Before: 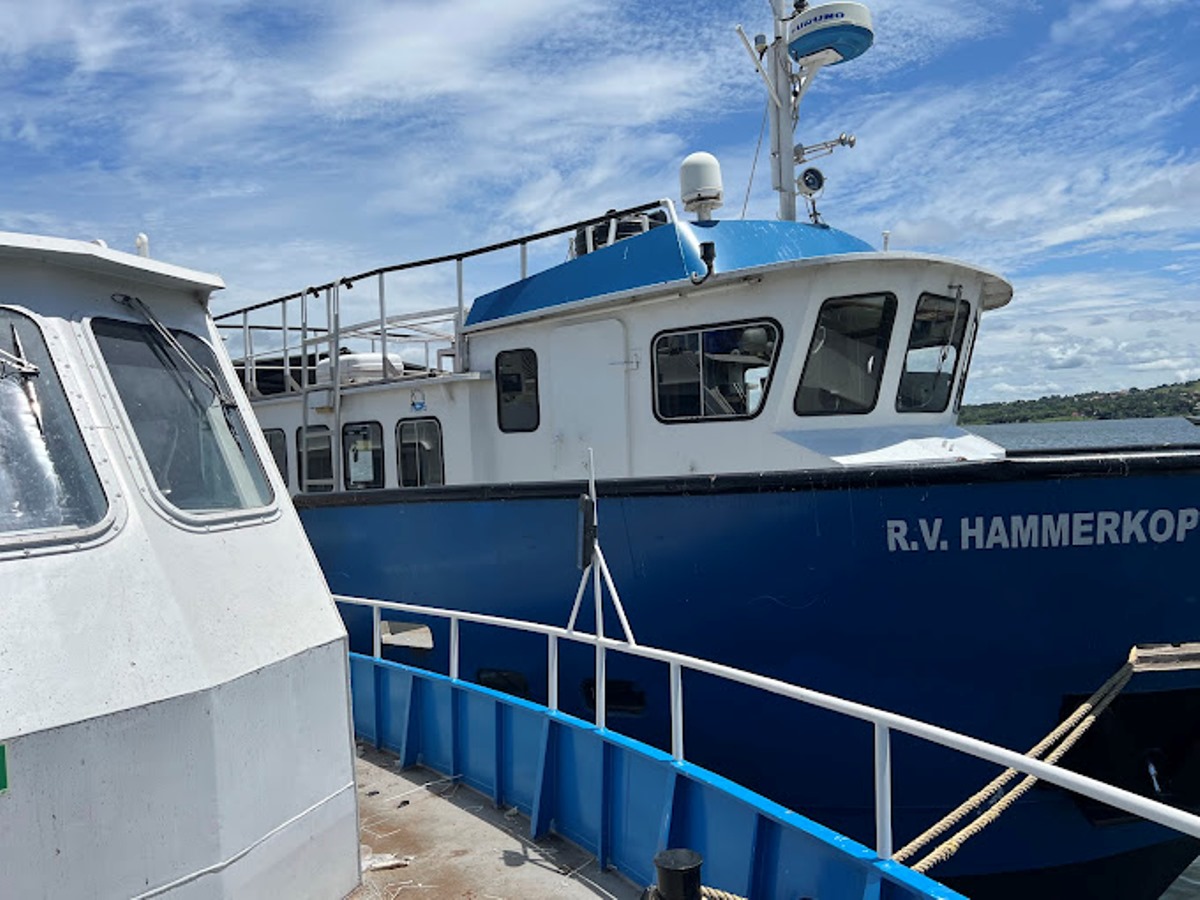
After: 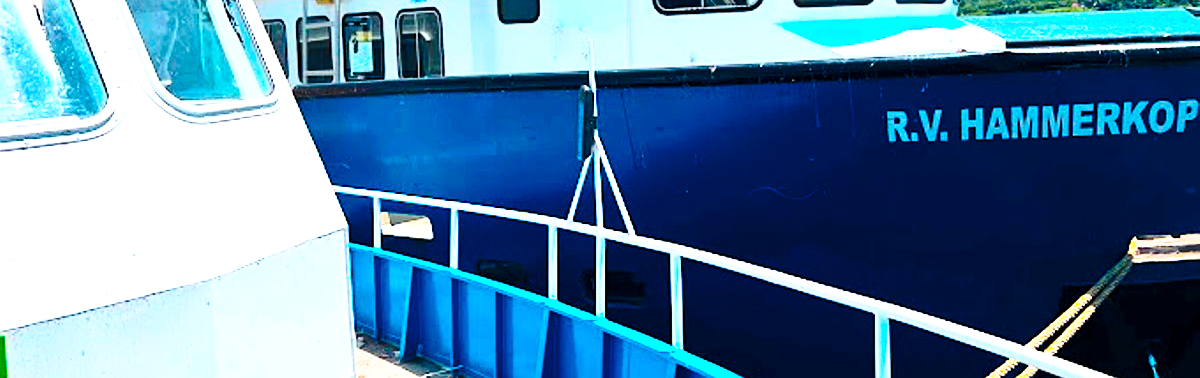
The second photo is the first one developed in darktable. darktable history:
contrast brightness saturation: contrast 0.18, saturation 0.3
color balance rgb: linear chroma grading › highlights 100%, linear chroma grading › global chroma 23.41%, perceptual saturation grading › global saturation 35.38%, hue shift -10.68°, perceptual brilliance grading › highlights 47.25%, perceptual brilliance grading › mid-tones 22.2%, perceptual brilliance grading › shadows -5.93%
base curve: curves: ch0 [(0, 0) (0.028, 0.03) (0.121, 0.232) (0.46, 0.748) (0.859, 0.968) (1, 1)], preserve colors none
crop: top 45.551%, bottom 12.262%
color balance: contrast -15%
sharpen: amount 0.2
tone equalizer: on, module defaults
